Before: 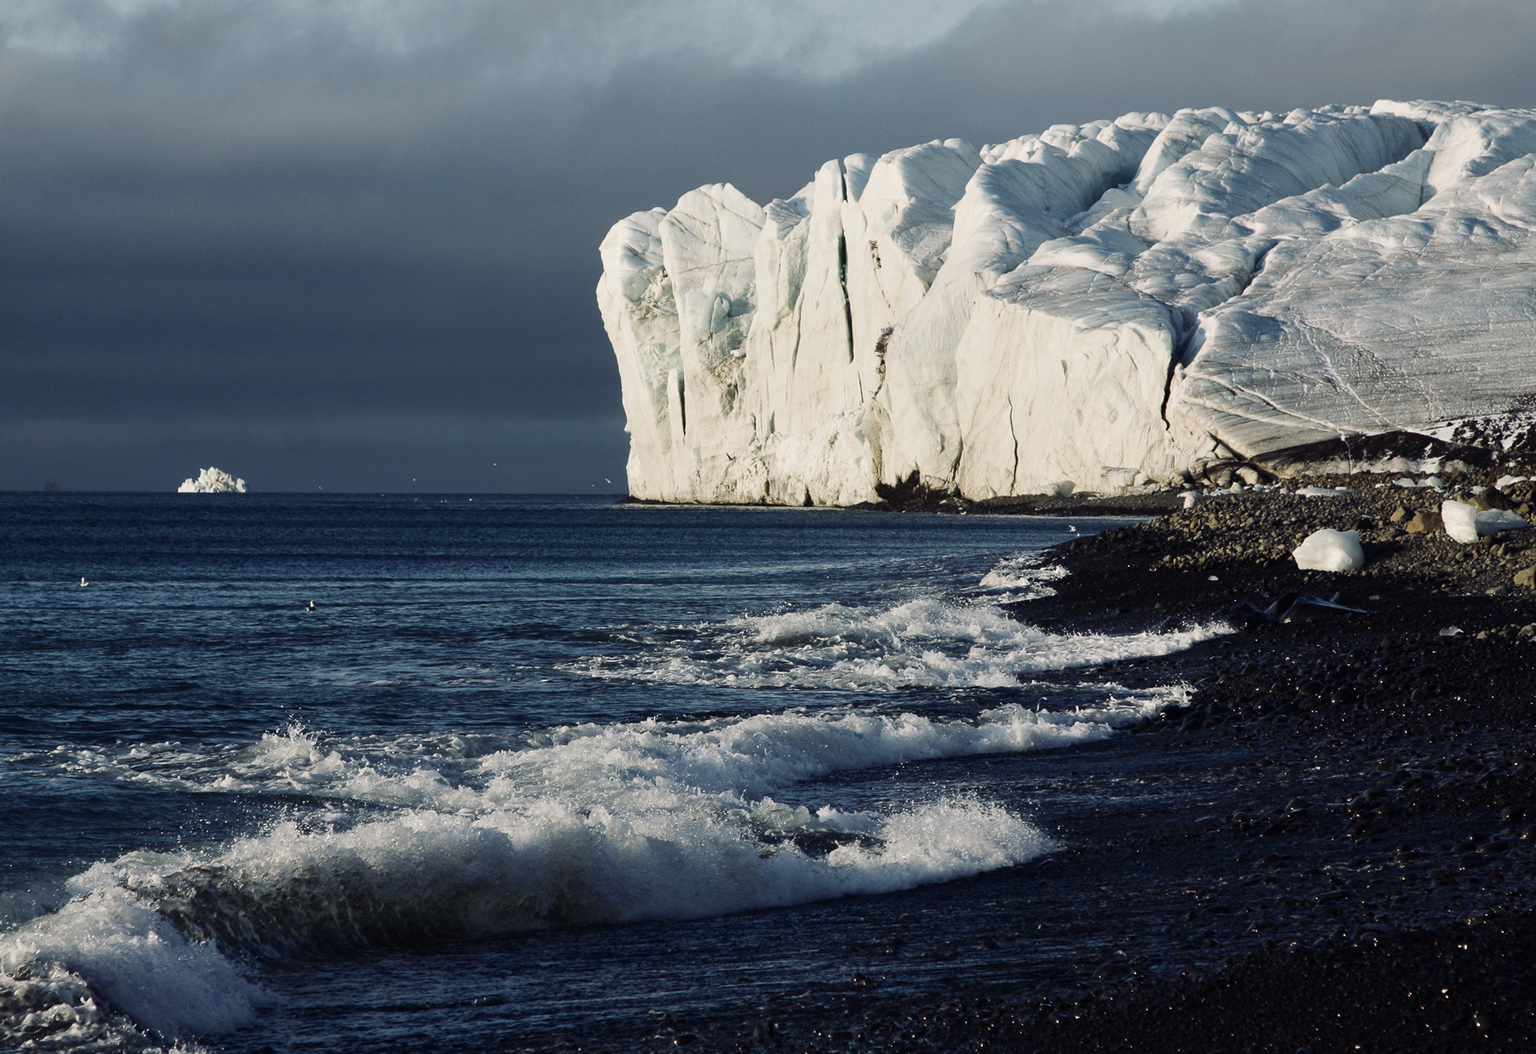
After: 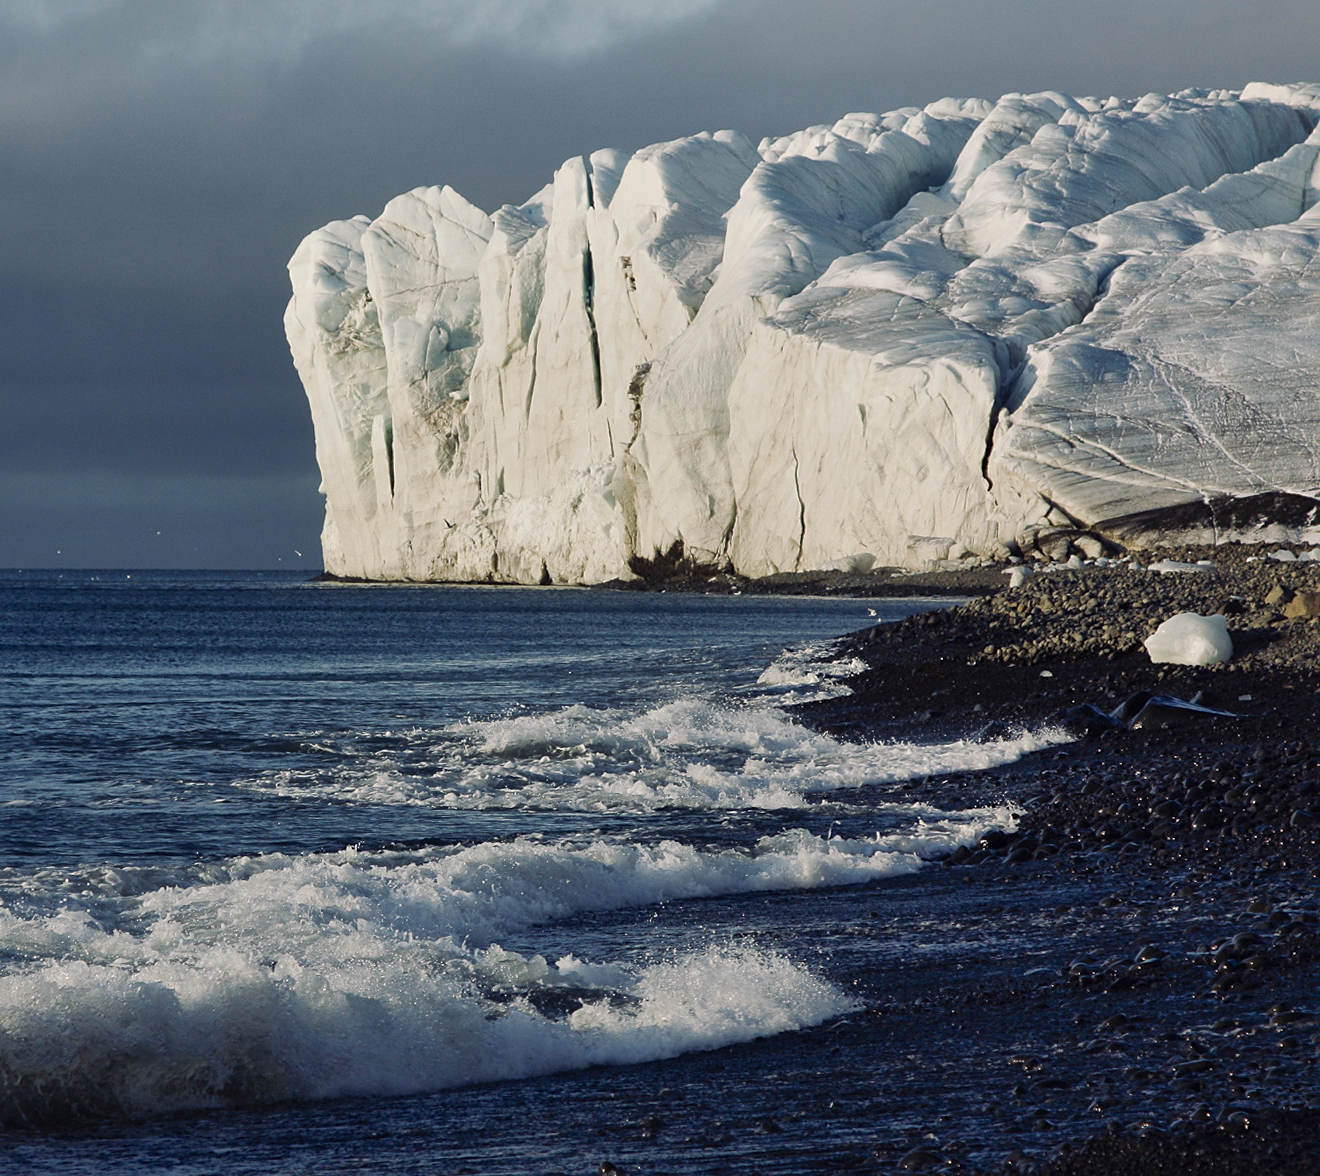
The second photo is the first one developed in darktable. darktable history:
shadows and highlights: on, module defaults
crop and rotate: left 23.968%, top 3.289%, right 6.469%, bottom 6.389%
sharpen: amount 0.201
